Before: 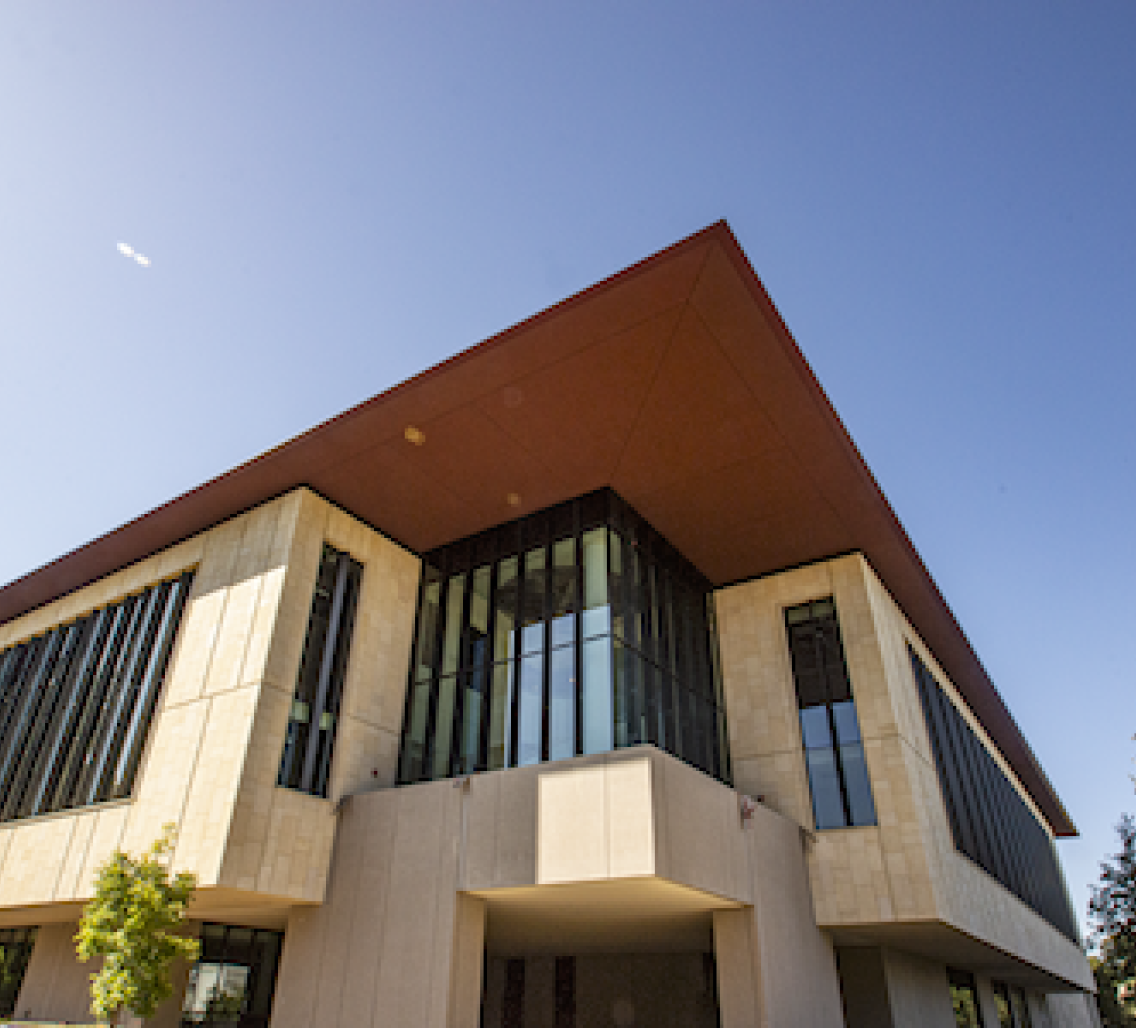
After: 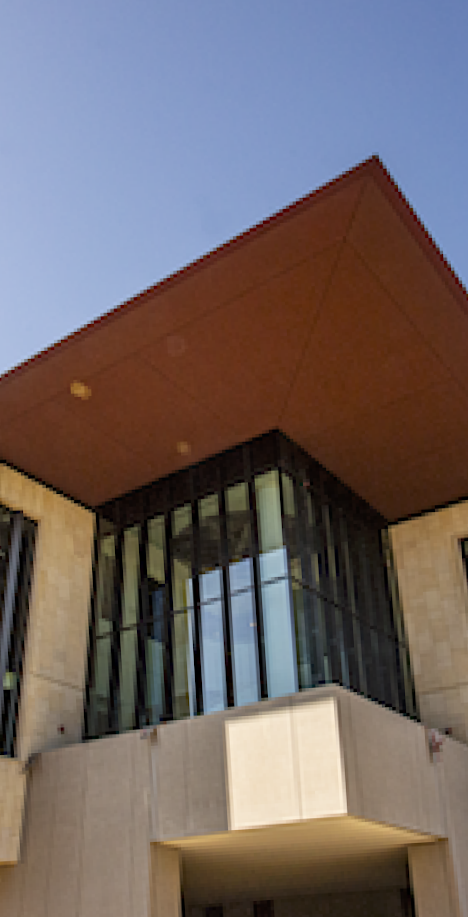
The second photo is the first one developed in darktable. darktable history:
crop: left 28.583%, right 29.231%
rotate and perspective: rotation -3.52°, crop left 0.036, crop right 0.964, crop top 0.081, crop bottom 0.919
